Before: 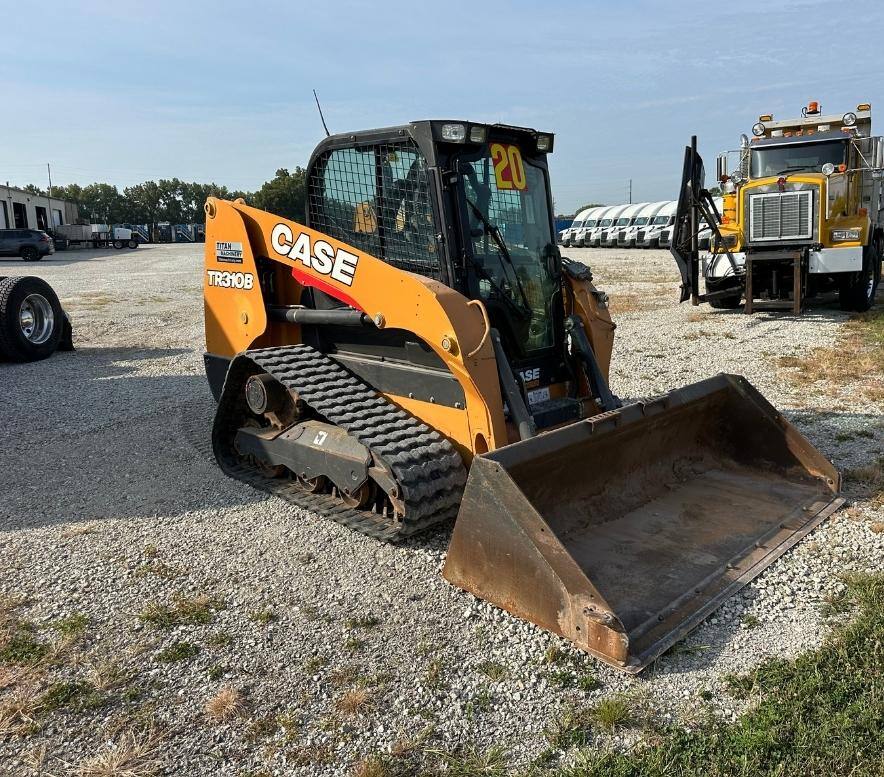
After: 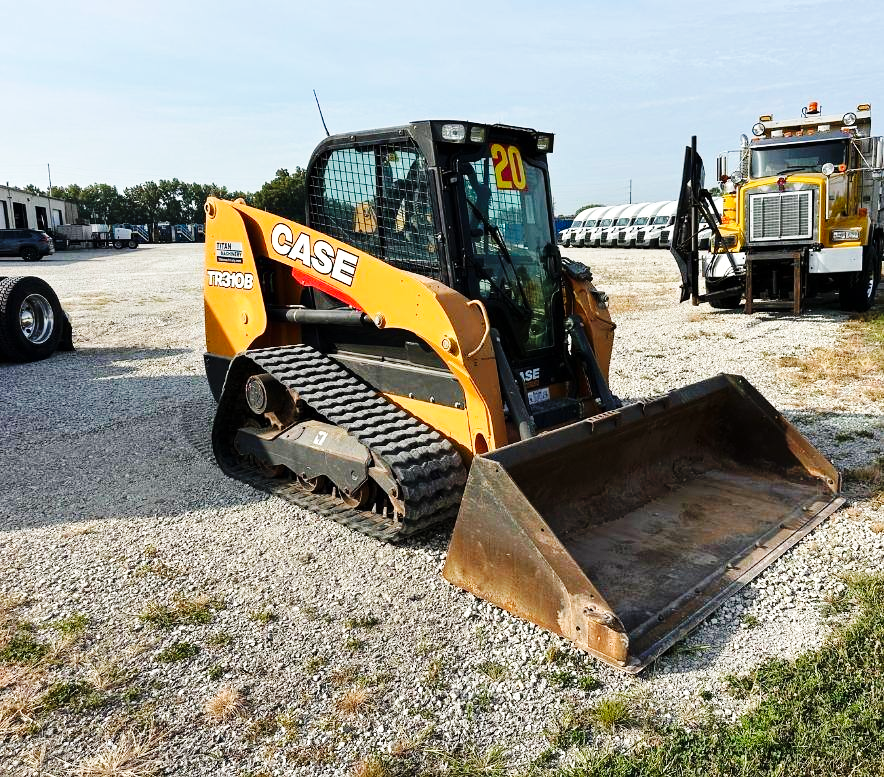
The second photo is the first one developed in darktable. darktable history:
base curve: curves: ch0 [(0, 0) (0.036, 0.025) (0.121, 0.166) (0.206, 0.329) (0.605, 0.79) (1, 1)], exposure shift 0.01, preserve colors none
exposure: exposure 0.198 EV, compensate exposure bias true, compensate highlight preservation false
